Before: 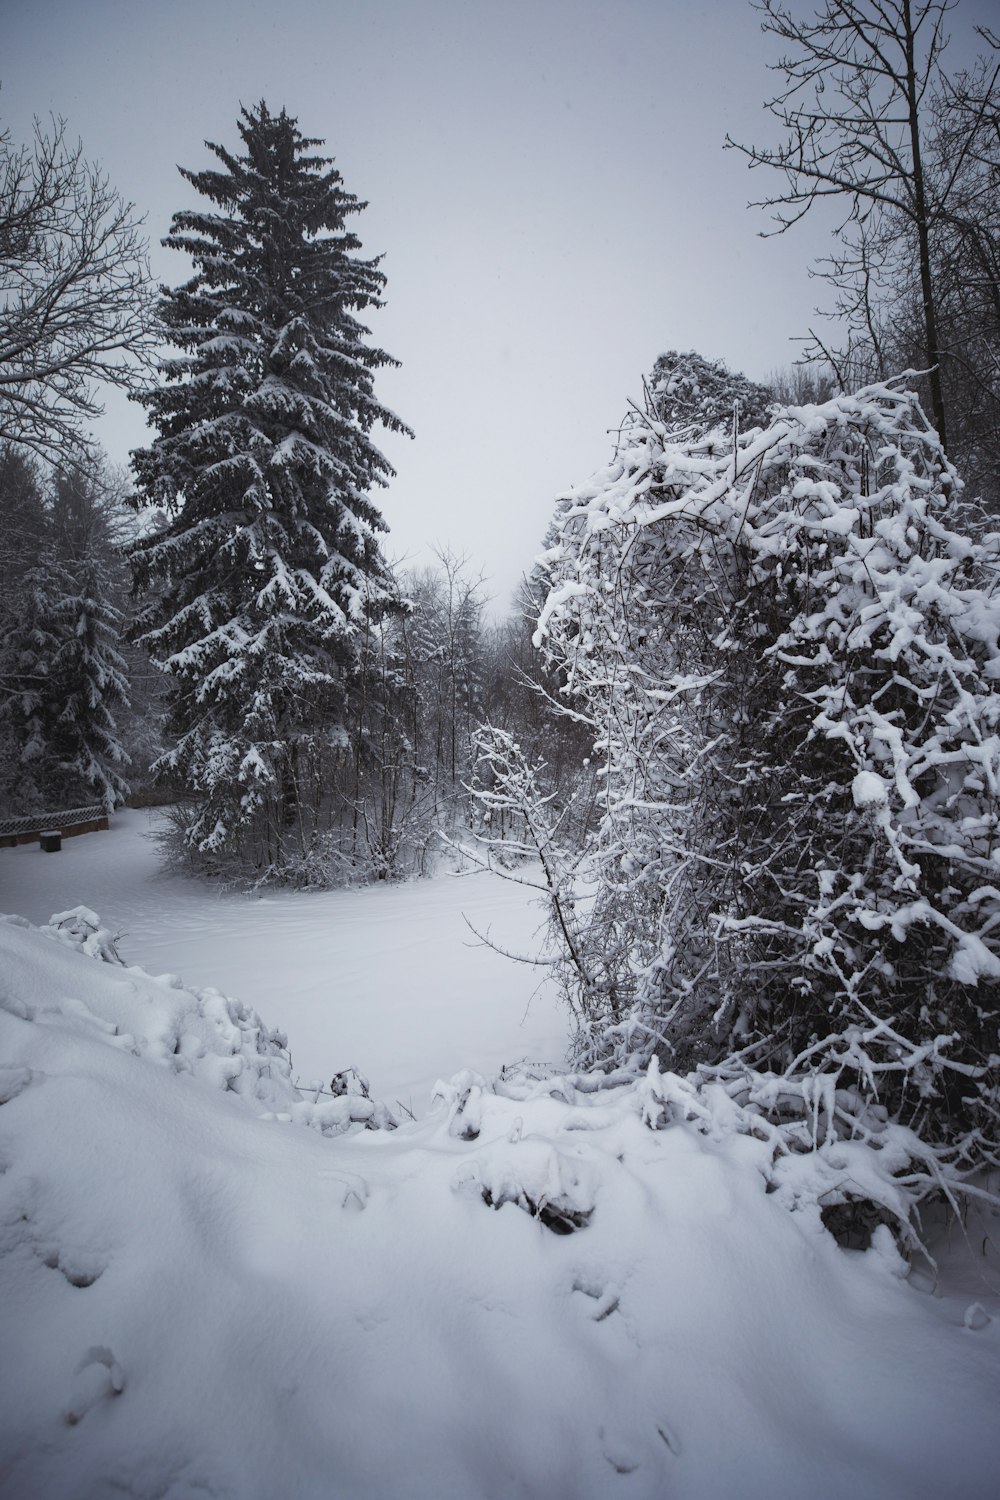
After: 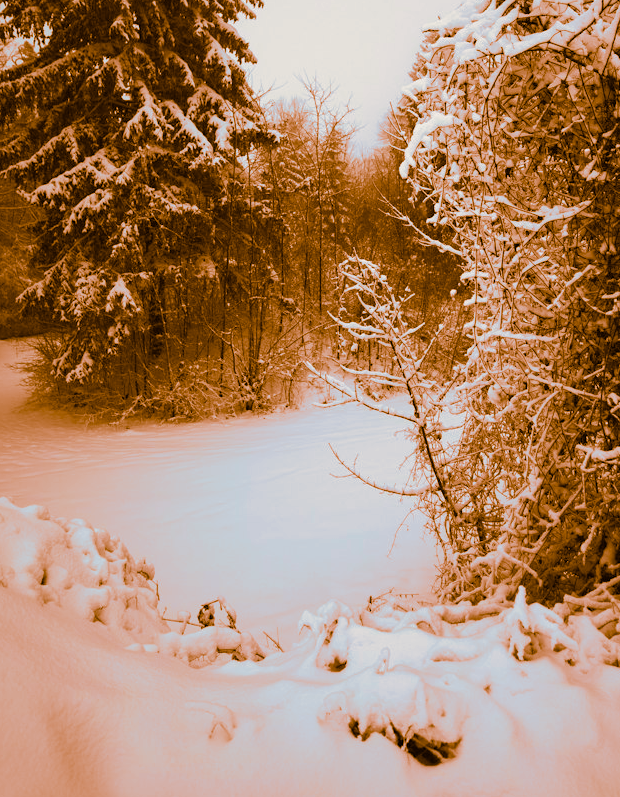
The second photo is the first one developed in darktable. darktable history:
split-toning: shadows › hue 26°, shadows › saturation 0.92, highlights › hue 40°, highlights › saturation 0.92, balance -63, compress 0%
crop: left 13.312%, top 31.28%, right 24.627%, bottom 15.582%
